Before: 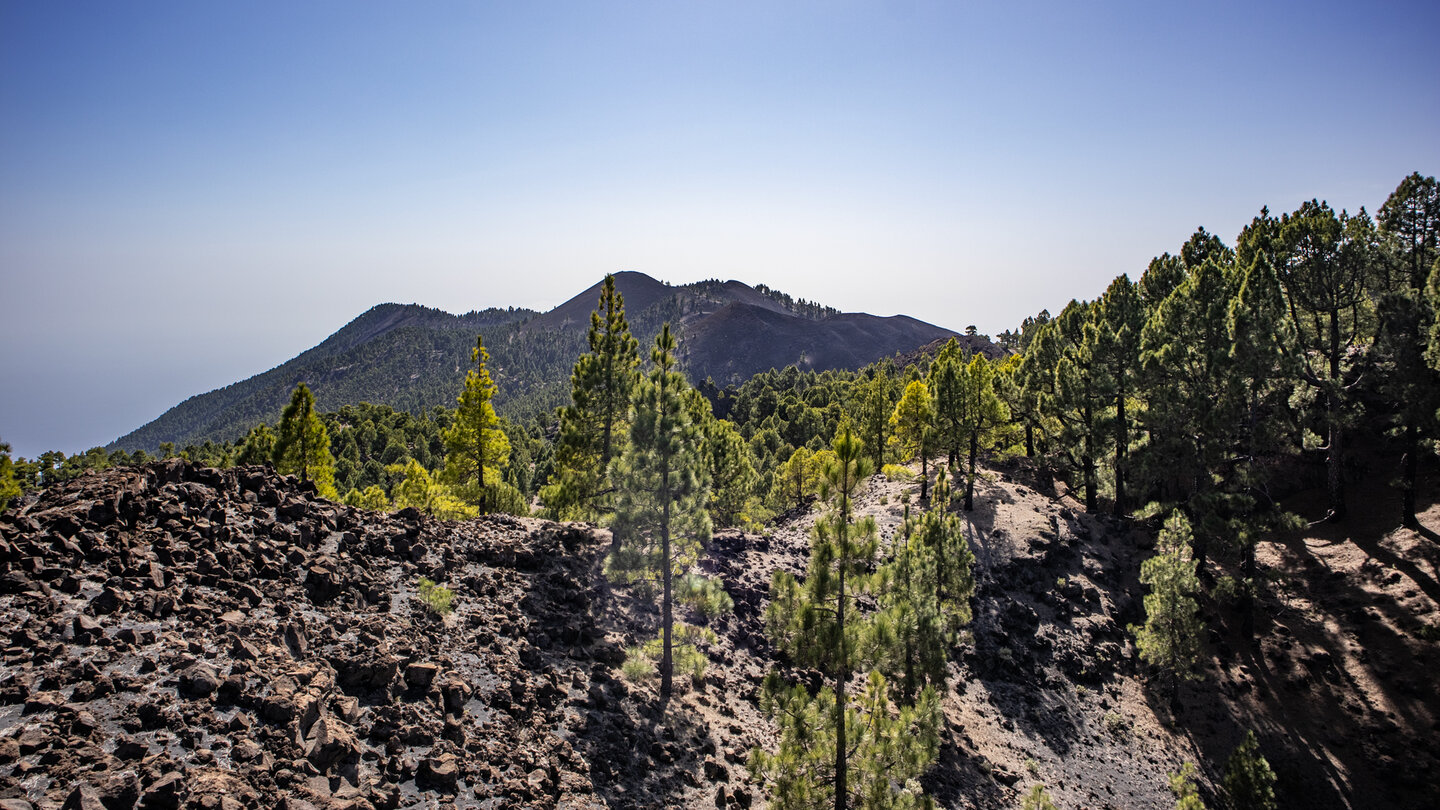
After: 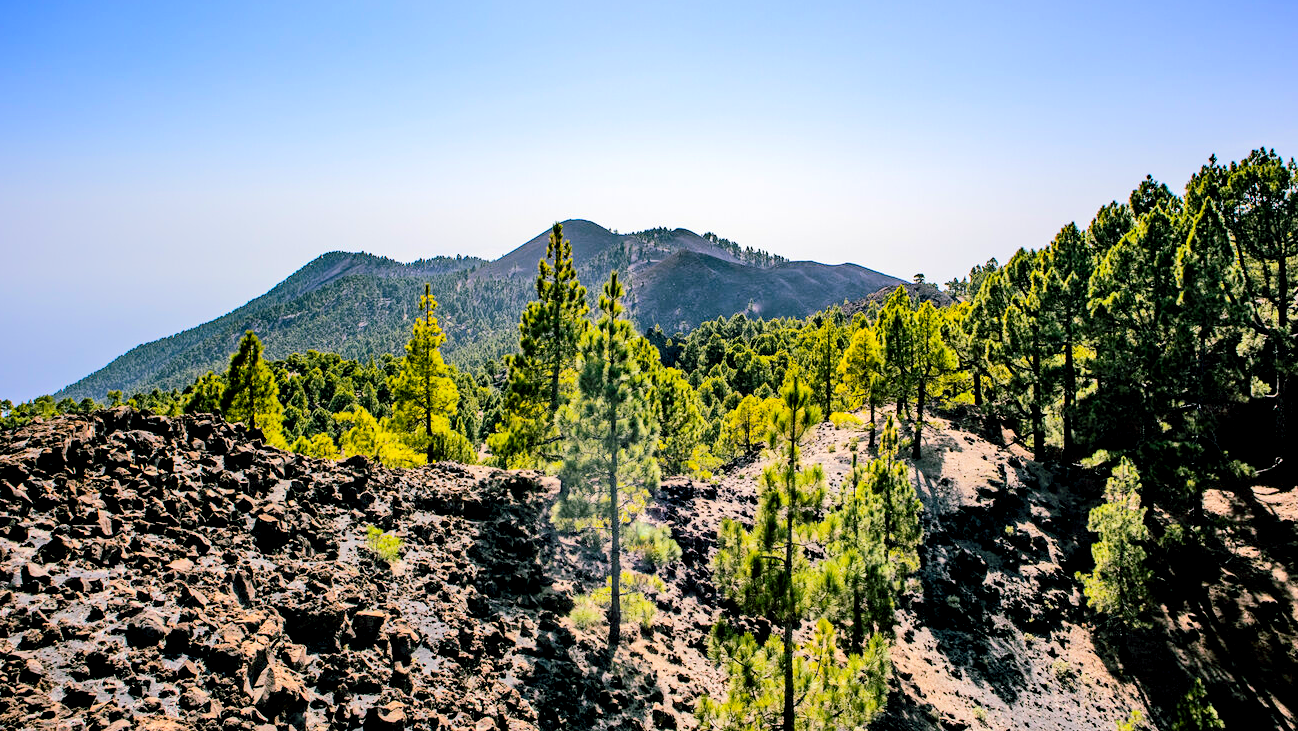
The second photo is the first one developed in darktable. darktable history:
crop: left 3.673%, top 6.447%, right 6.161%, bottom 3.191%
color balance rgb: shadows lift › chroma 11.929%, shadows lift › hue 132.34°, global offset › luminance -0.86%, perceptual saturation grading › global saturation 40.035%
tone equalizer: -7 EV 0.143 EV, -6 EV 0.624 EV, -5 EV 1.14 EV, -4 EV 1.36 EV, -3 EV 1.18 EV, -2 EV 0.6 EV, -1 EV 0.162 EV, edges refinement/feathering 500, mask exposure compensation -1.57 EV, preserve details no
